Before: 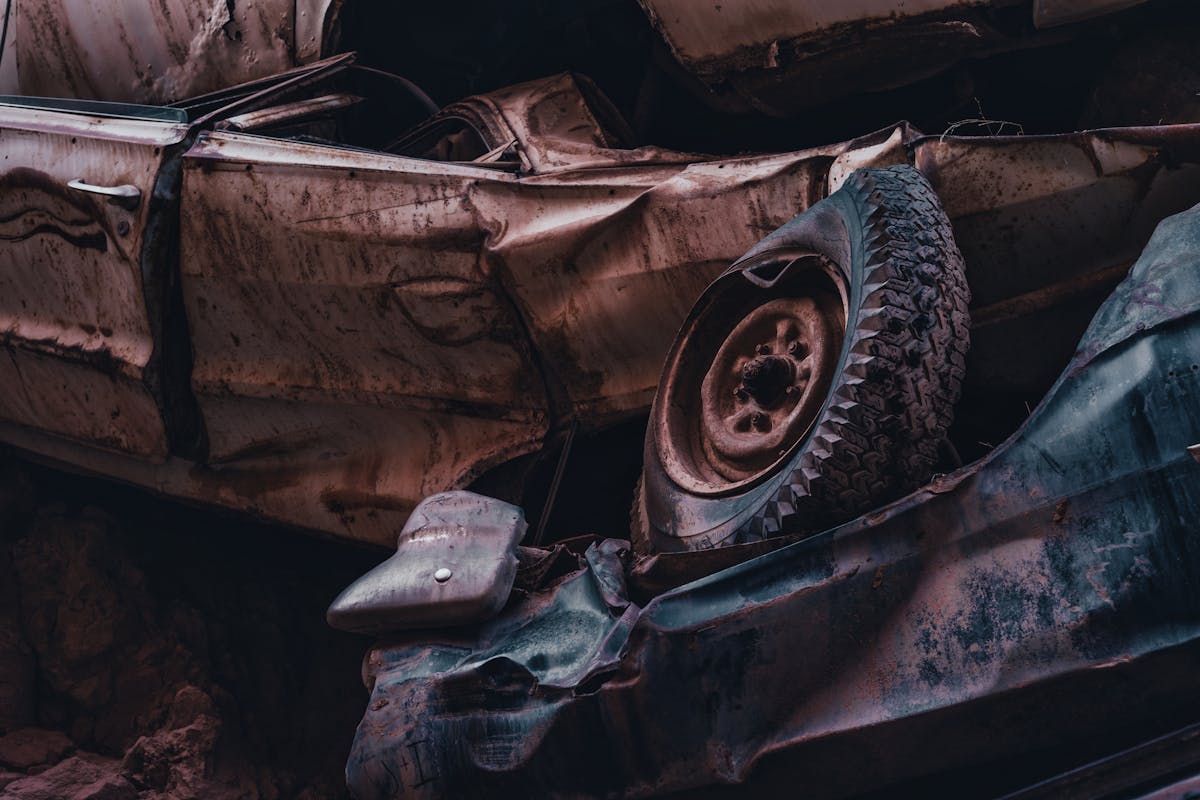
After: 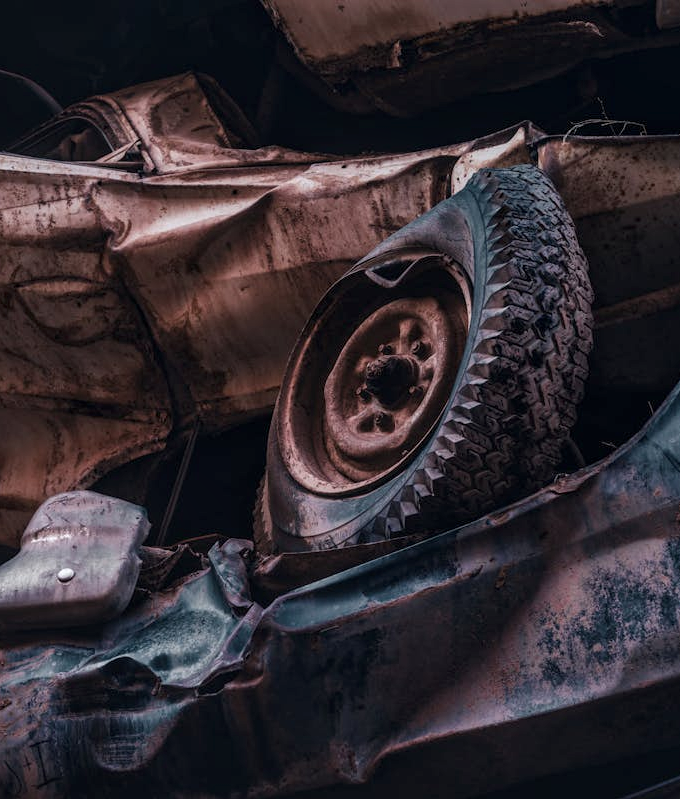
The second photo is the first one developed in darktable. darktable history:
local contrast: detail 130%
crop: left 31.495%, top 0.012%, right 11.775%
